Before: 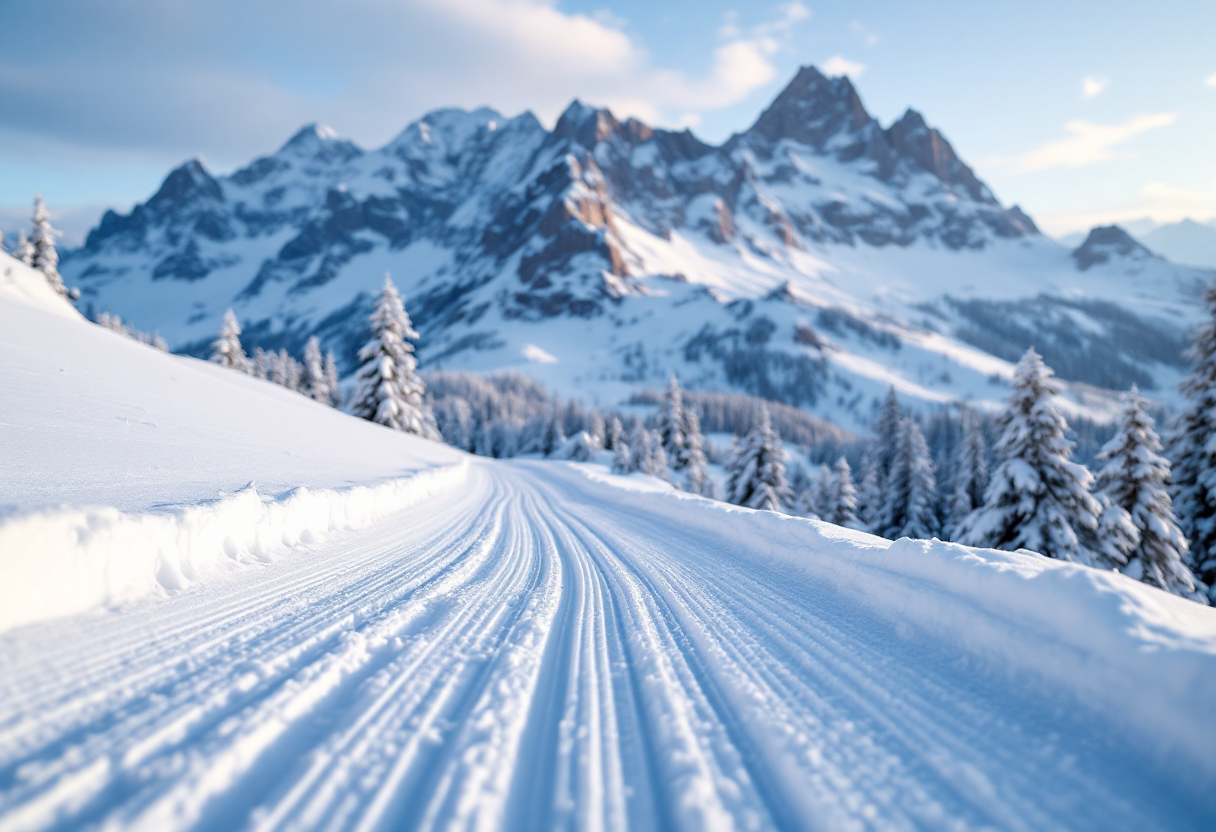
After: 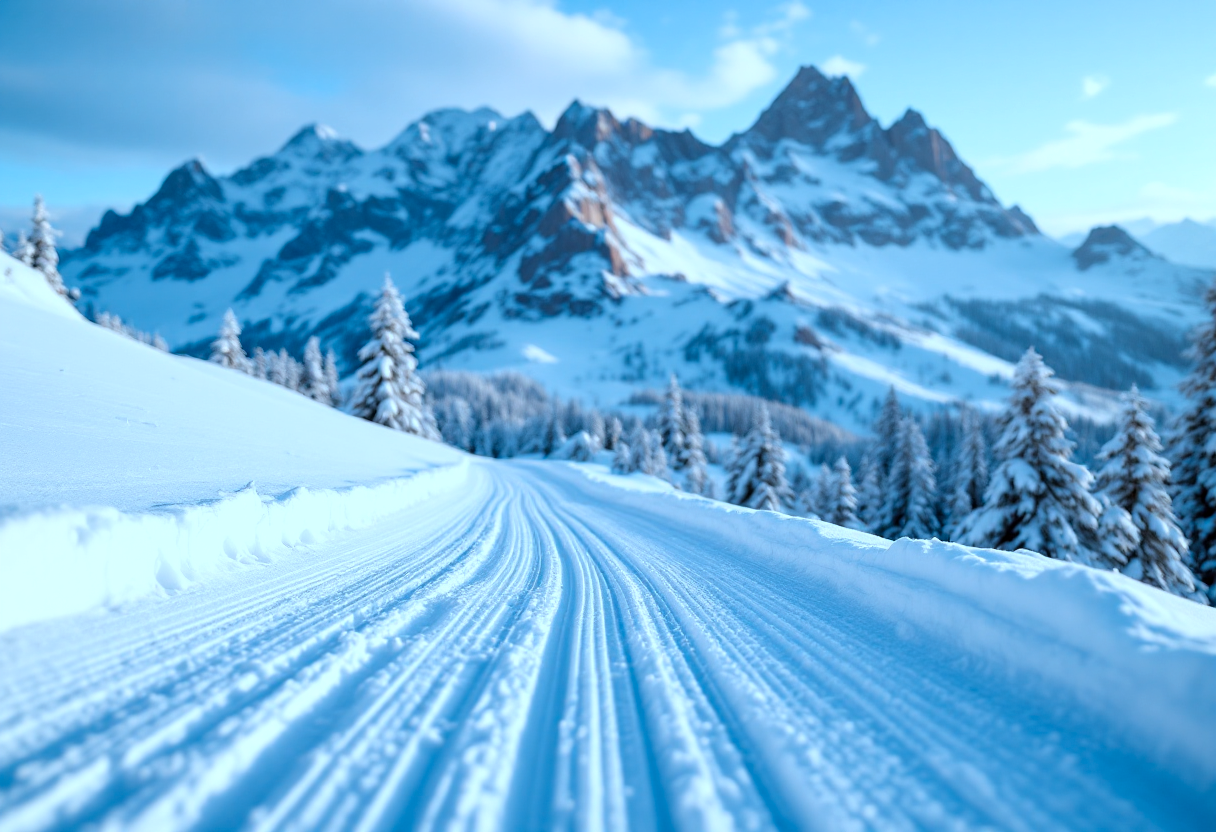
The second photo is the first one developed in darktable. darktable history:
color correction: highlights a* -10.69, highlights b* -19.19
